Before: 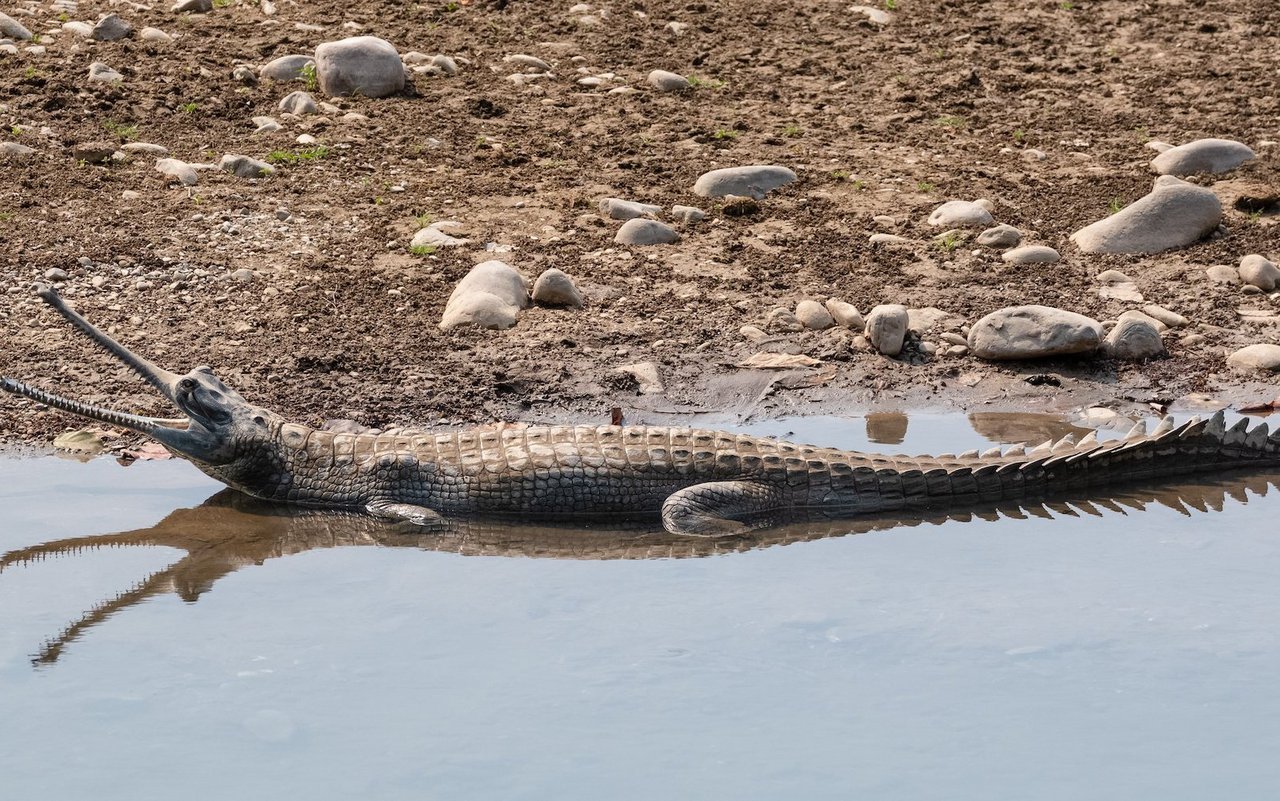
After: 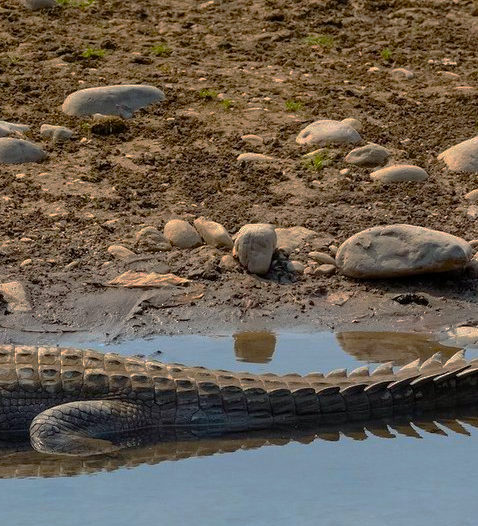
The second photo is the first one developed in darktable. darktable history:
base curve: curves: ch0 [(0, 0) (0.841, 0.609) (1, 1)], preserve colors none
color balance rgb: shadows lift › chroma 1.99%, shadows lift › hue 264.36°, linear chroma grading › shadows 19.933%, linear chroma grading › highlights 3.249%, linear chroma grading › mid-tones 9.996%, perceptual saturation grading › global saturation 41.088%, global vibrance 20%
crop and rotate: left 49.446%, top 10.141%, right 13.206%, bottom 24.11%
color correction: highlights a* -6.49, highlights b* 0.378
